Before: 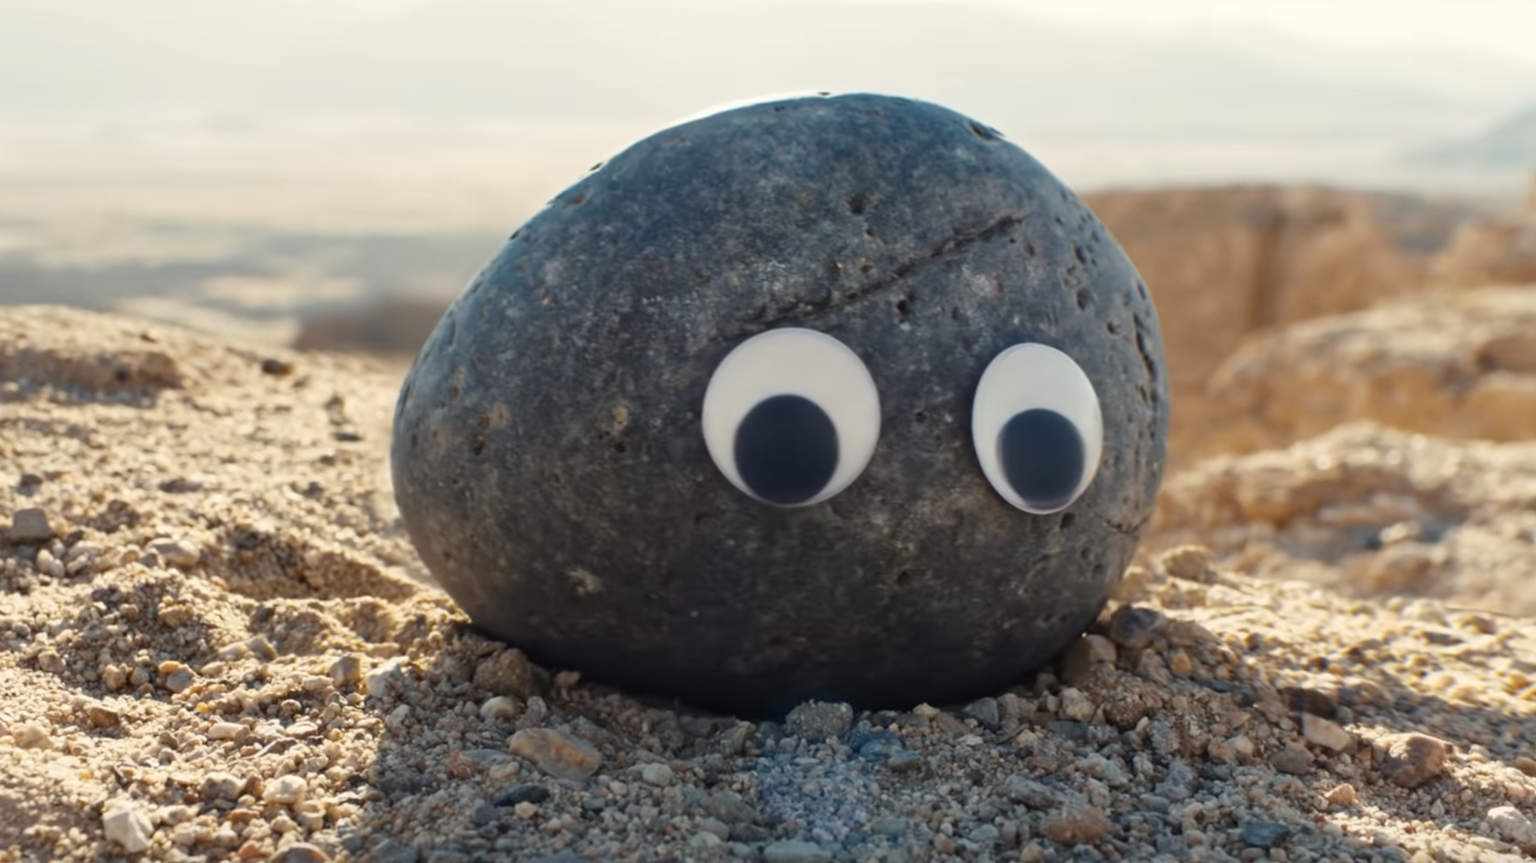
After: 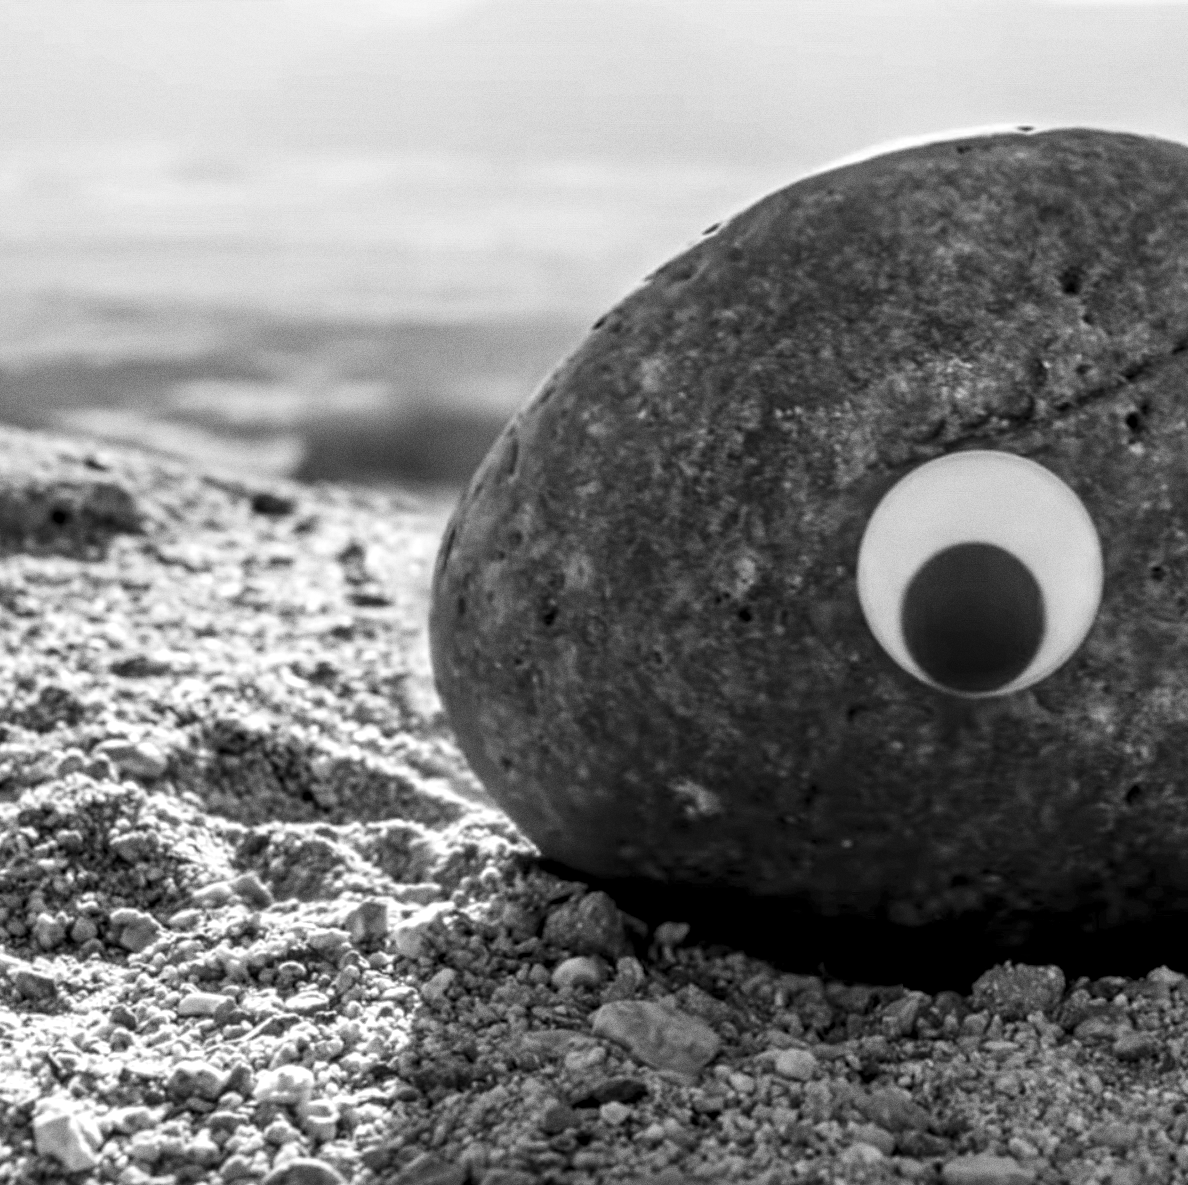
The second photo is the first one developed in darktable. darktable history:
grain: coarseness 0.47 ISO
crop: left 5.114%, right 38.589%
monochrome: a -35.87, b 49.73, size 1.7
local contrast: highlights 0%, shadows 0%, detail 182%
